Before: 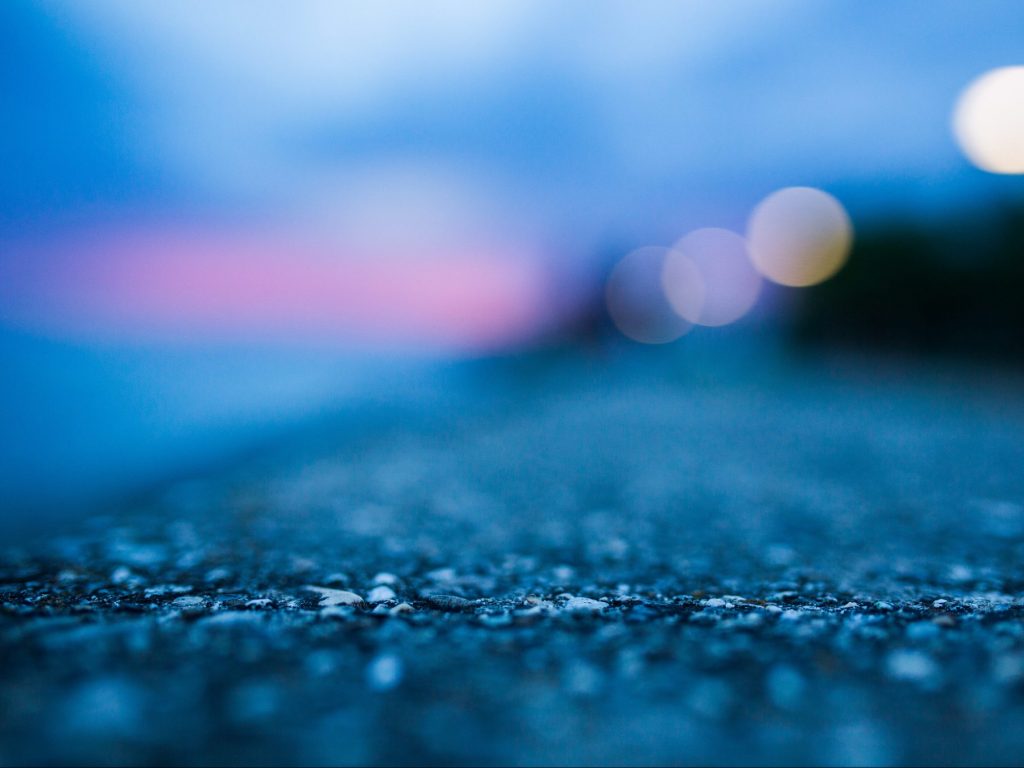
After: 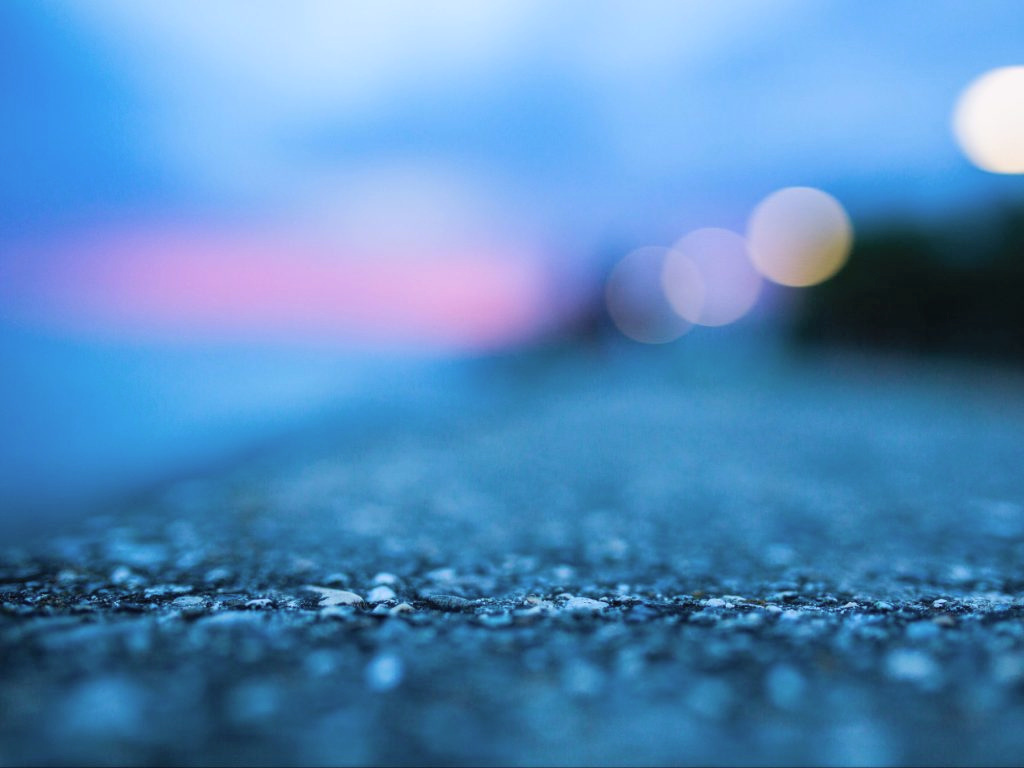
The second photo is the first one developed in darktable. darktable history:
contrast brightness saturation: brightness 0.136
